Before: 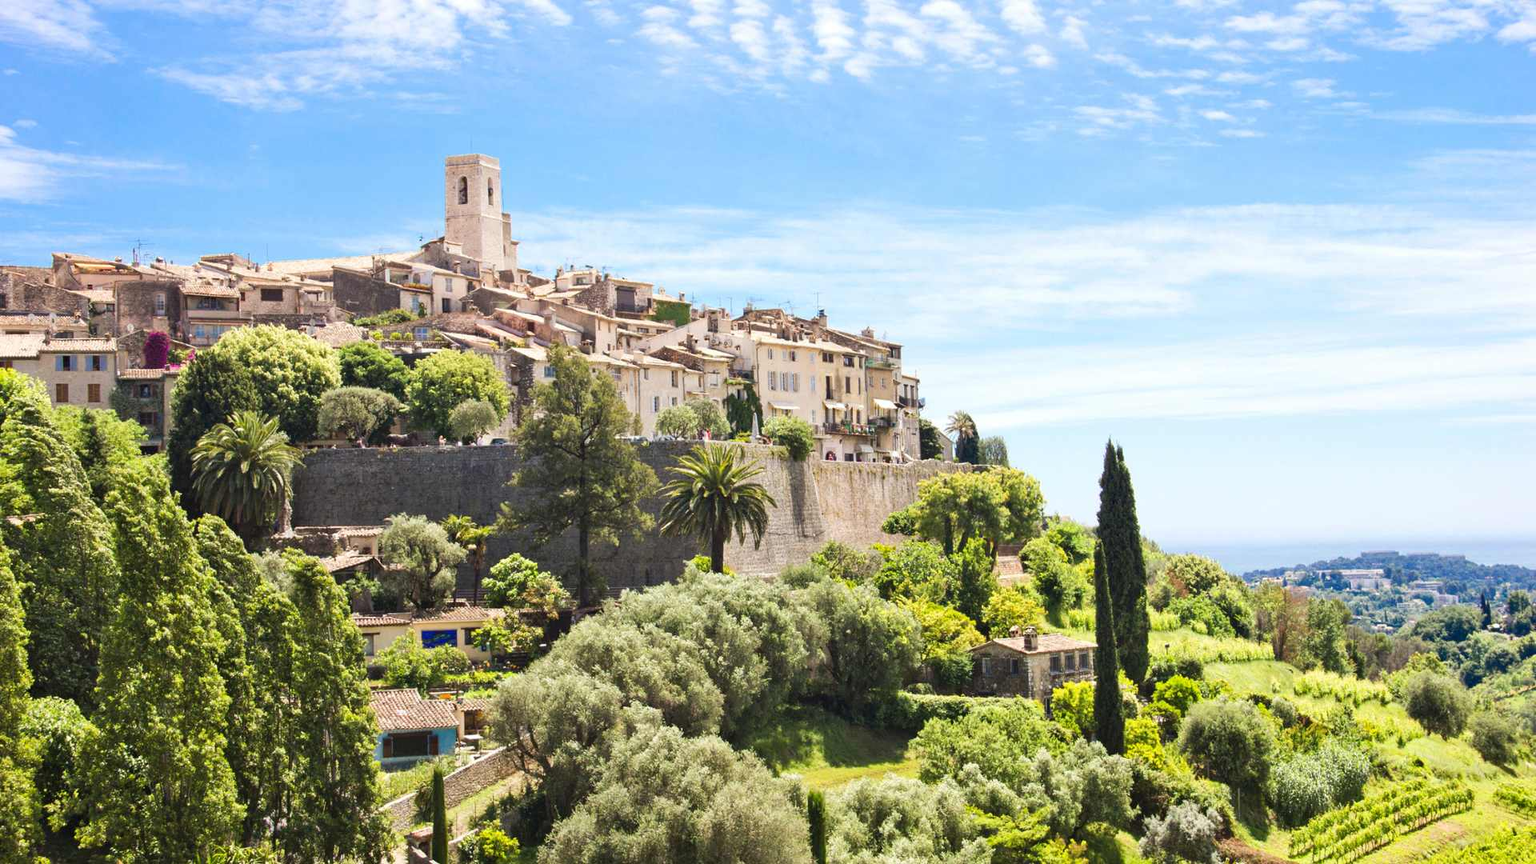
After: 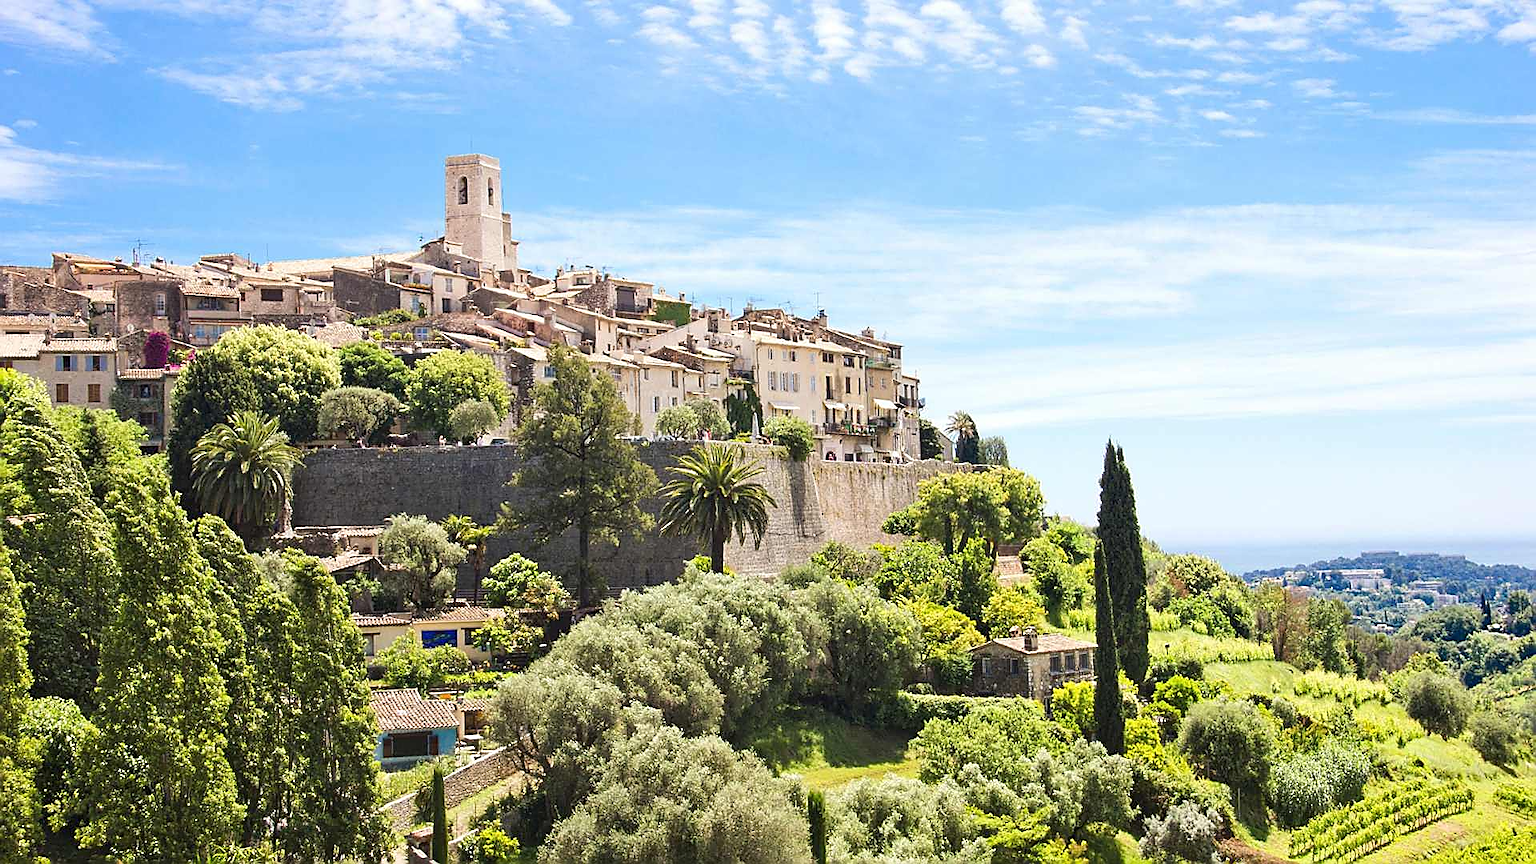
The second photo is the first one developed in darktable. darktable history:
sharpen: radius 1.363, amount 1.254, threshold 0.614
